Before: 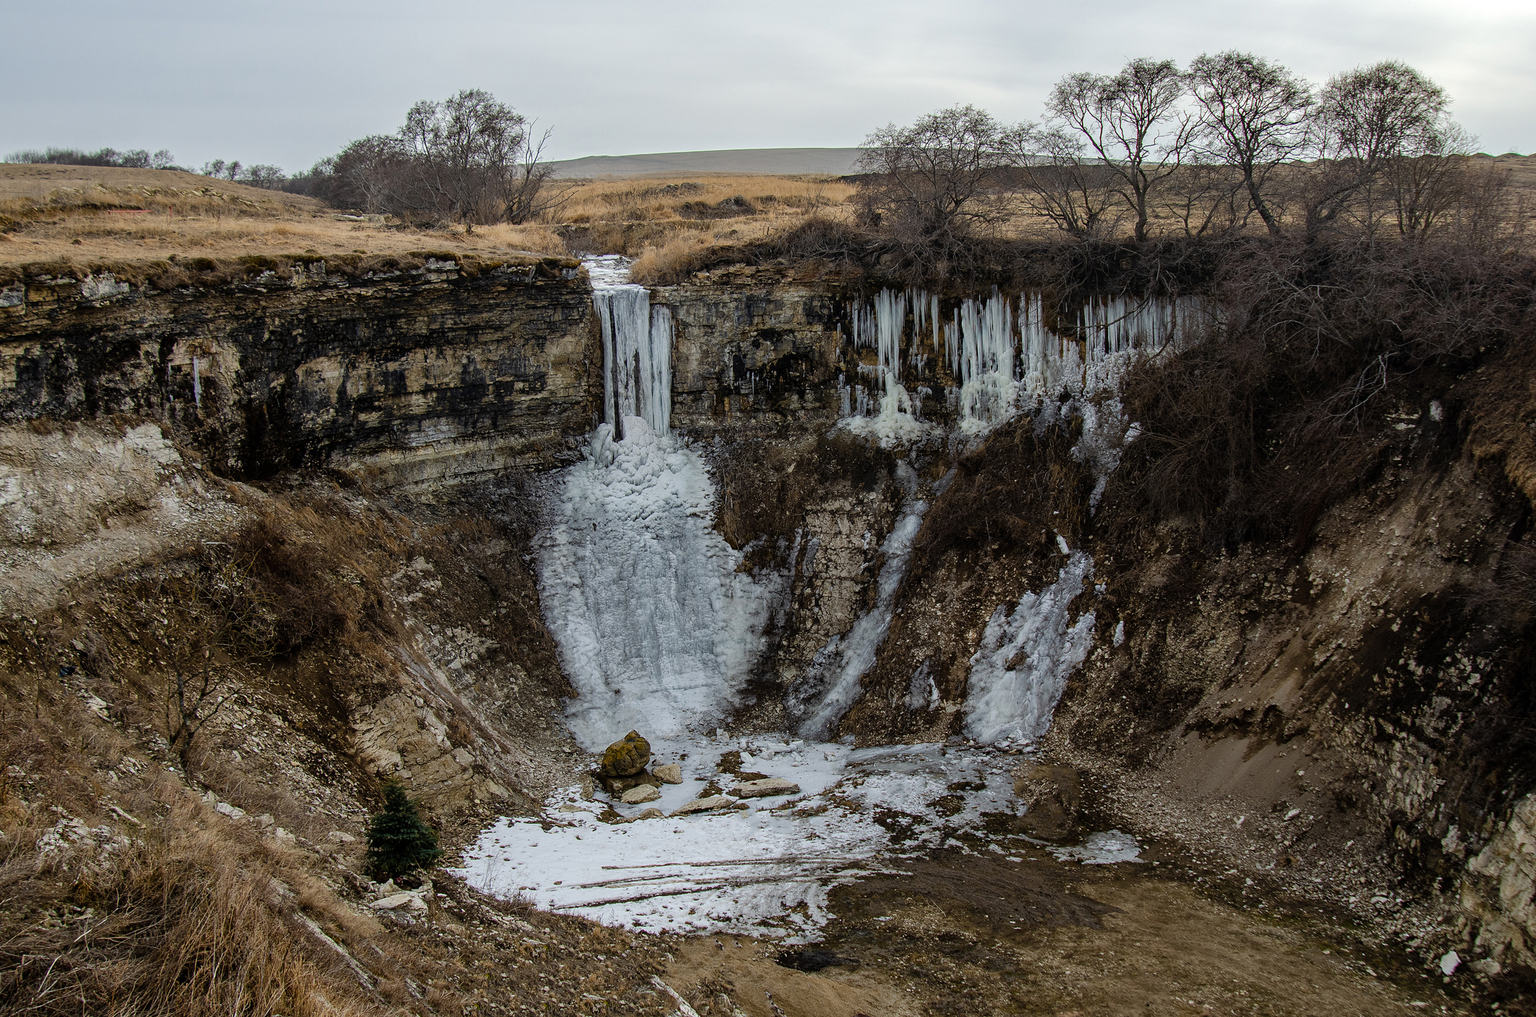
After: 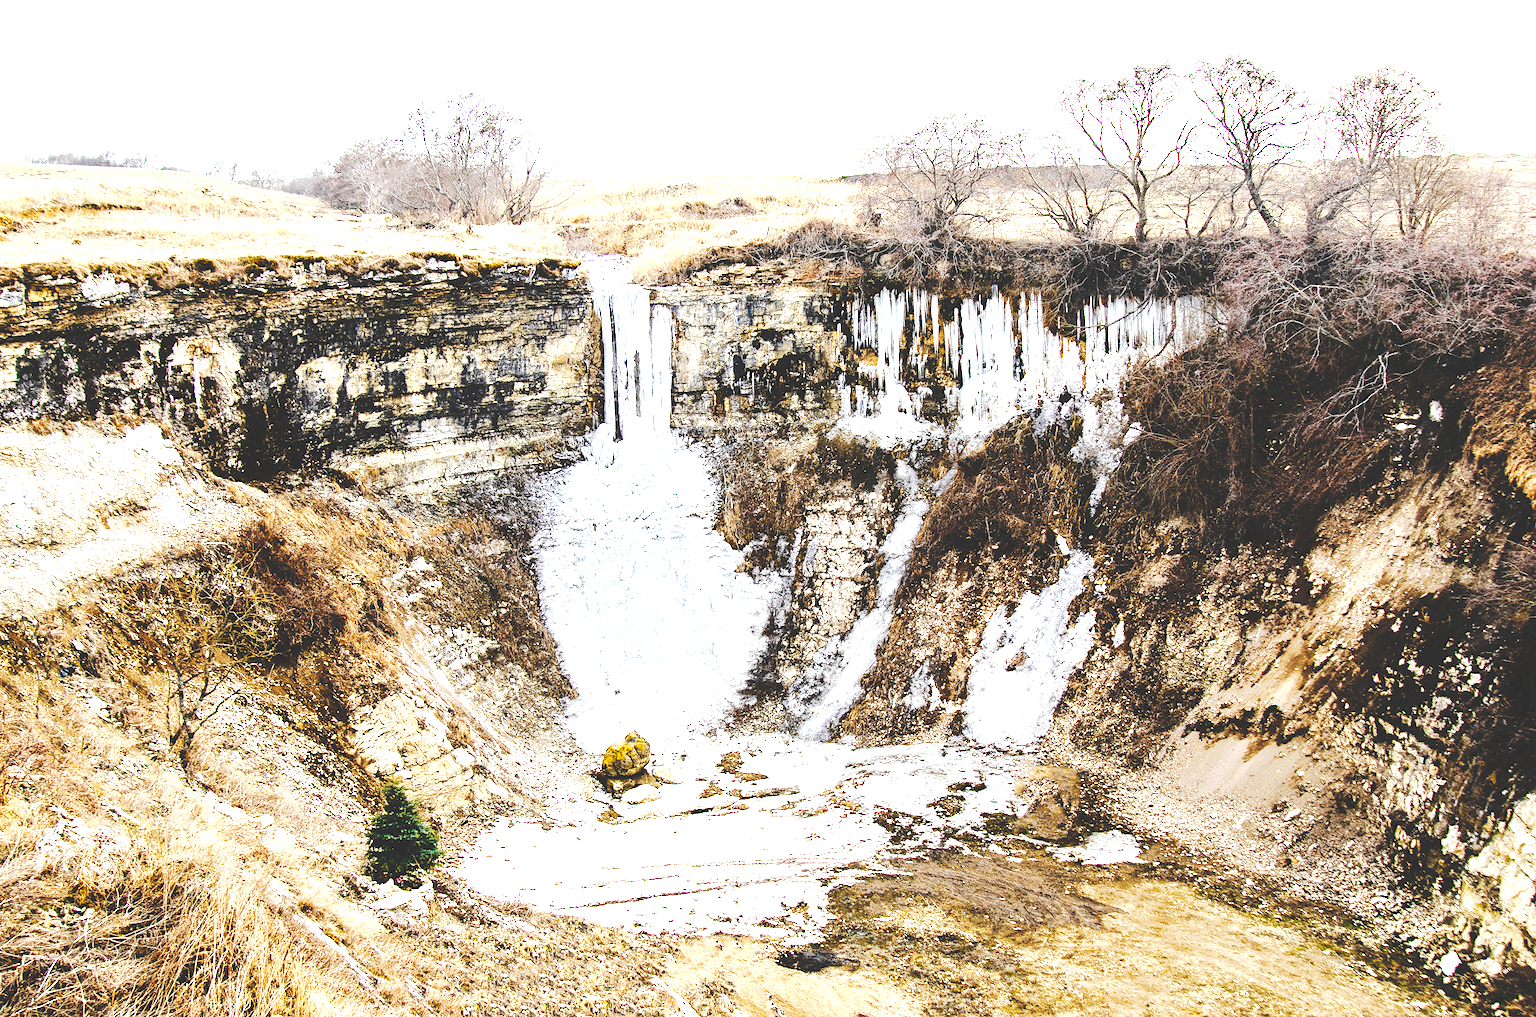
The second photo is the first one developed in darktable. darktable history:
exposure: black level correction 0, exposure 0.6 EV, compensate exposure bias true, compensate highlight preservation false
tone curve: curves: ch0 [(0, 0) (0.003, 0.184) (0.011, 0.184) (0.025, 0.189) (0.044, 0.192) (0.069, 0.194) (0.1, 0.2) (0.136, 0.202) (0.177, 0.206) (0.224, 0.214) (0.277, 0.243) (0.335, 0.297) (0.399, 0.39) (0.468, 0.508) (0.543, 0.653) (0.623, 0.754) (0.709, 0.834) (0.801, 0.887) (0.898, 0.925) (1, 1)], preserve colors none
